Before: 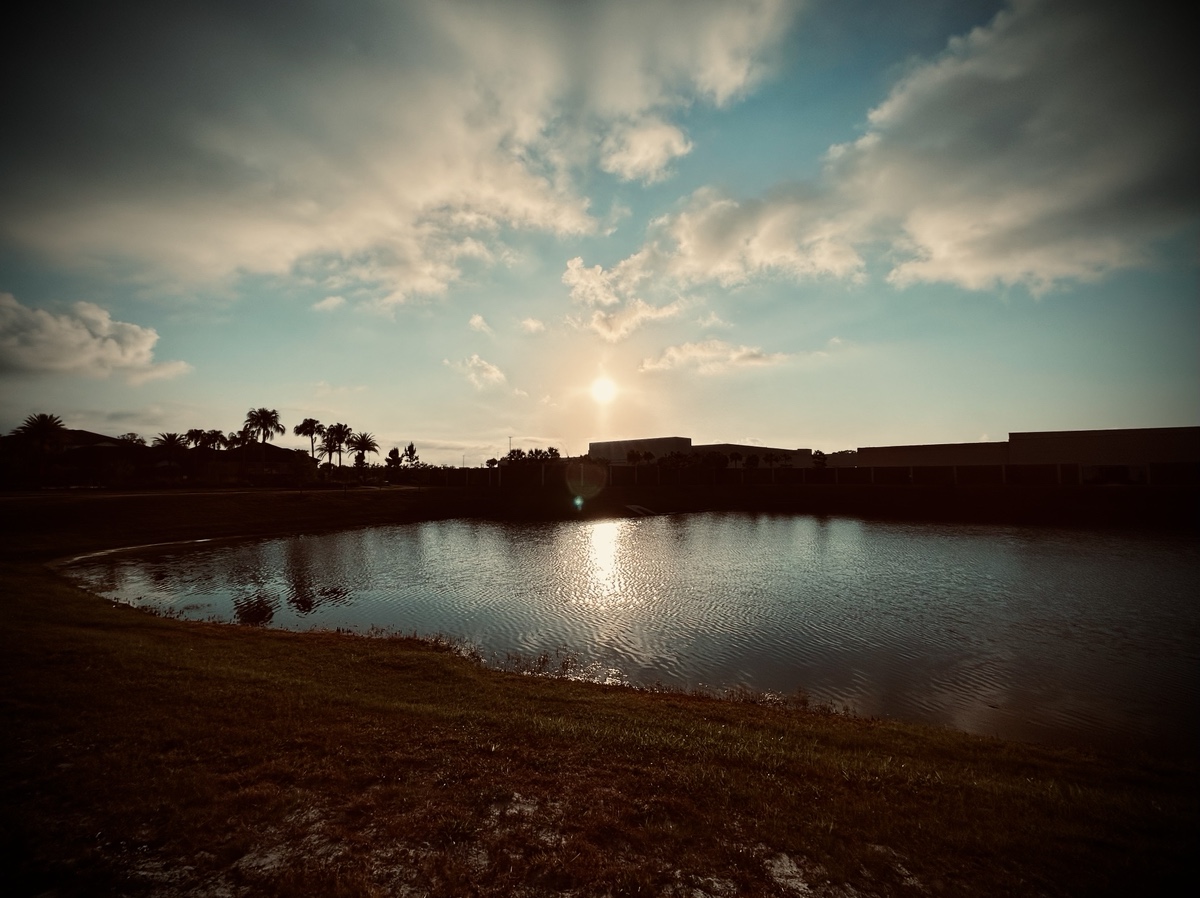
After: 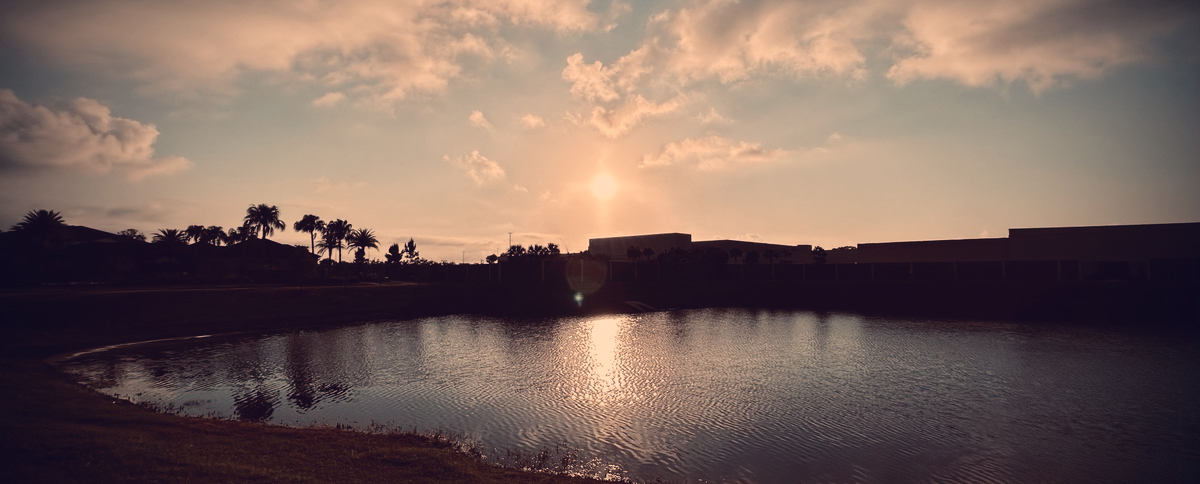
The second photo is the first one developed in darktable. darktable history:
crop and rotate: top 22.749%, bottom 23.263%
contrast brightness saturation: contrast -0.073, brightness -0.032, saturation -0.114
color correction: highlights a* 20.17, highlights b* 26.76, shadows a* 3.48, shadows b* -17.51, saturation 0.731
